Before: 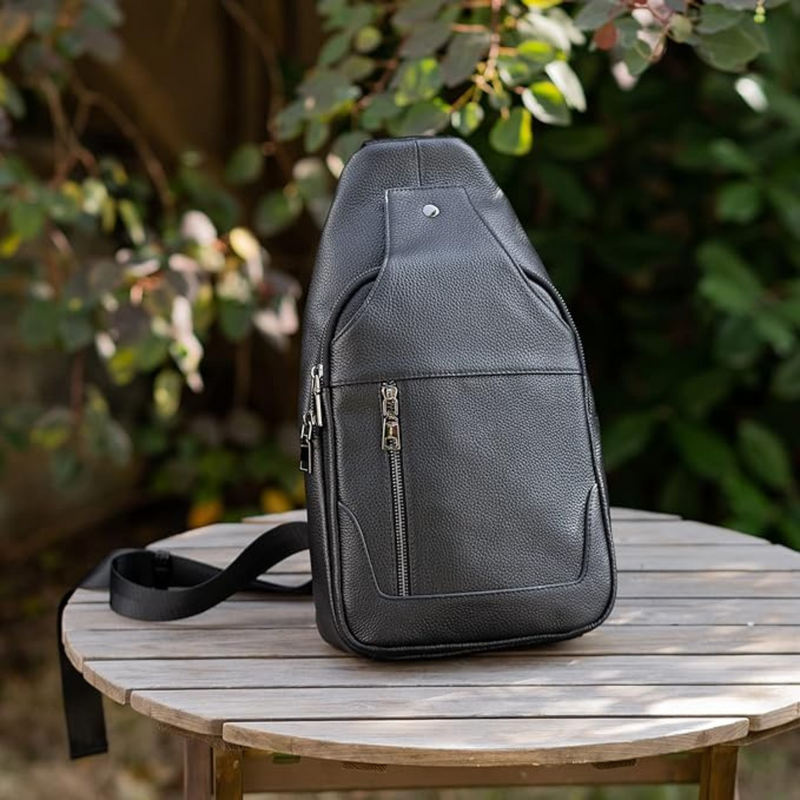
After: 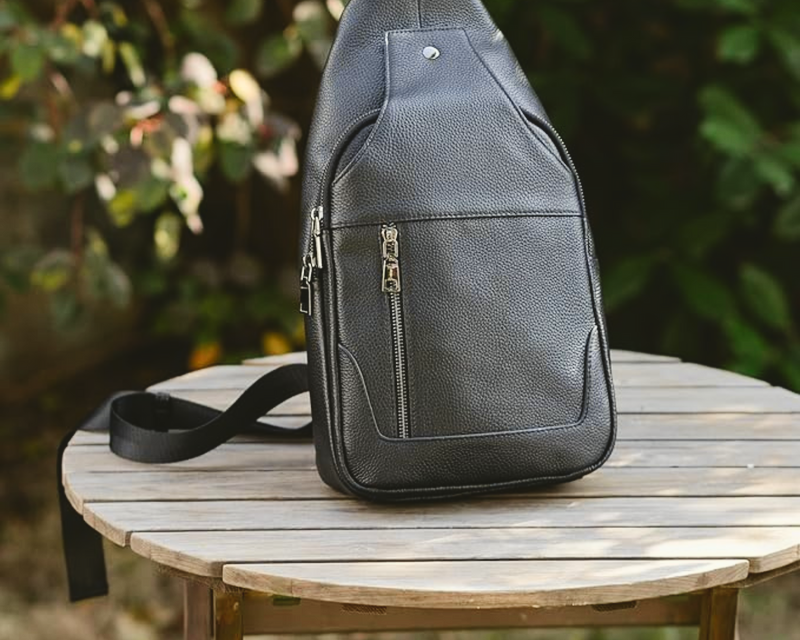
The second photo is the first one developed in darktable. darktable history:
crop and rotate: top 19.998%
exposure: black level correction -0.014, exposure -0.193 EV, compensate highlight preservation false
tone curve: curves: ch0 [(0, 0.023) (0.087, 0.065) (0.184, 0.168) (0.45, 0.54) (0.57, 0.683) (0.722, 0.825) (0.877, 0.948) (1, 1)]; ch1 [(0, 0) (0.388, 0.369) (0.447, 0.447) (0.505, 0.5) (0.534, 0.528) (0.573, 0.583) (0.663, 0.68) (1, 1)]; ch2 [(0, 0) (0.314, 0.223) (0.427, 0.405) (0.492, 0.505) (0.531, 0.55) (0.589, 0.599) (1, 1)], color space Lab, independent channels, preserve colors none
color balance rgb: perceptual saturation grading › global saturation 20%, perceptual saturation grading › highlights -25%, perceptual saturation grading › shadows 25%
